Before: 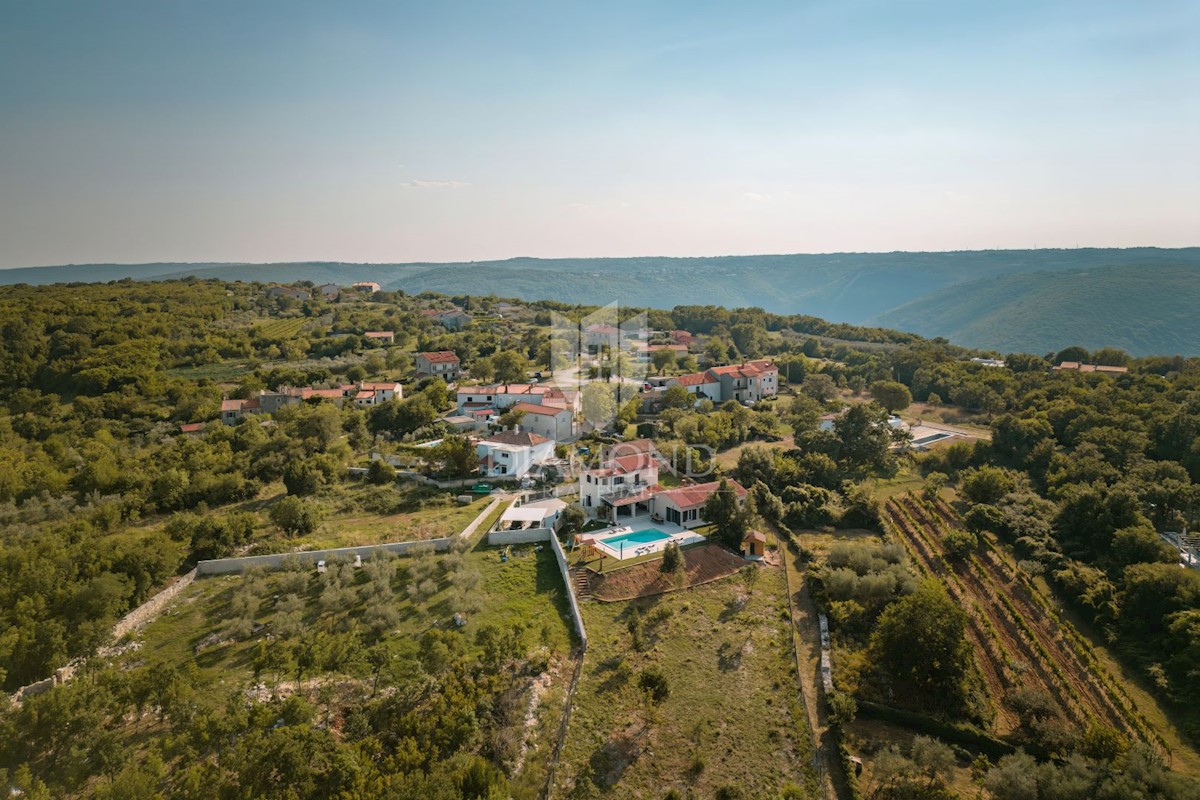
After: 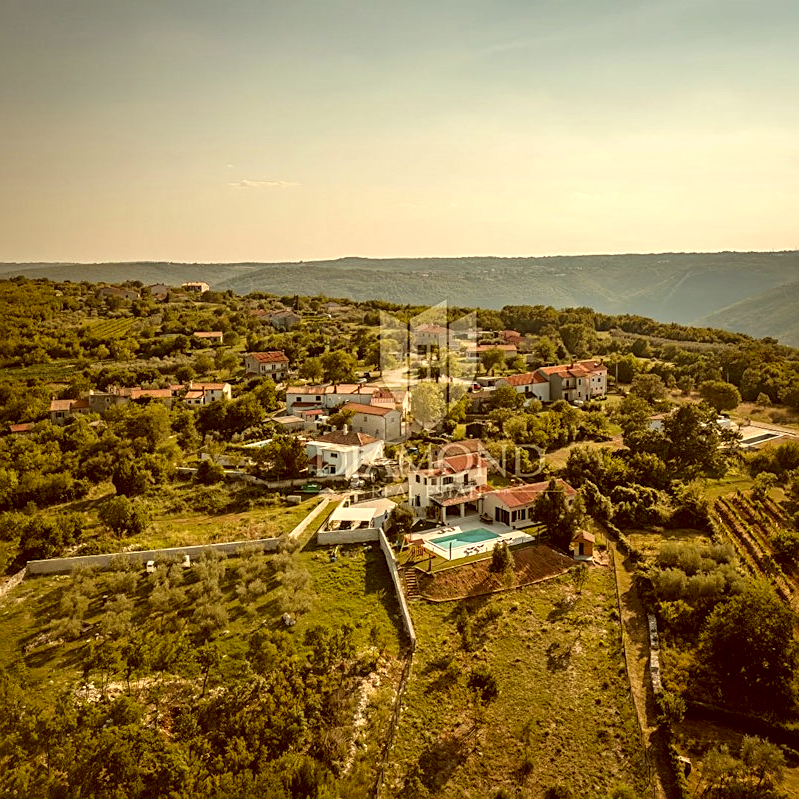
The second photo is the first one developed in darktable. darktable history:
crop and rotate: left 14.292%, right 19.041%
local contrast: detail 135%, midtone range 0.75
color correction: highlights a* 1.12, highlights b* 24.26, shadows a* 15.58, shadows b* 24.26
sharpen: on, module defaults
